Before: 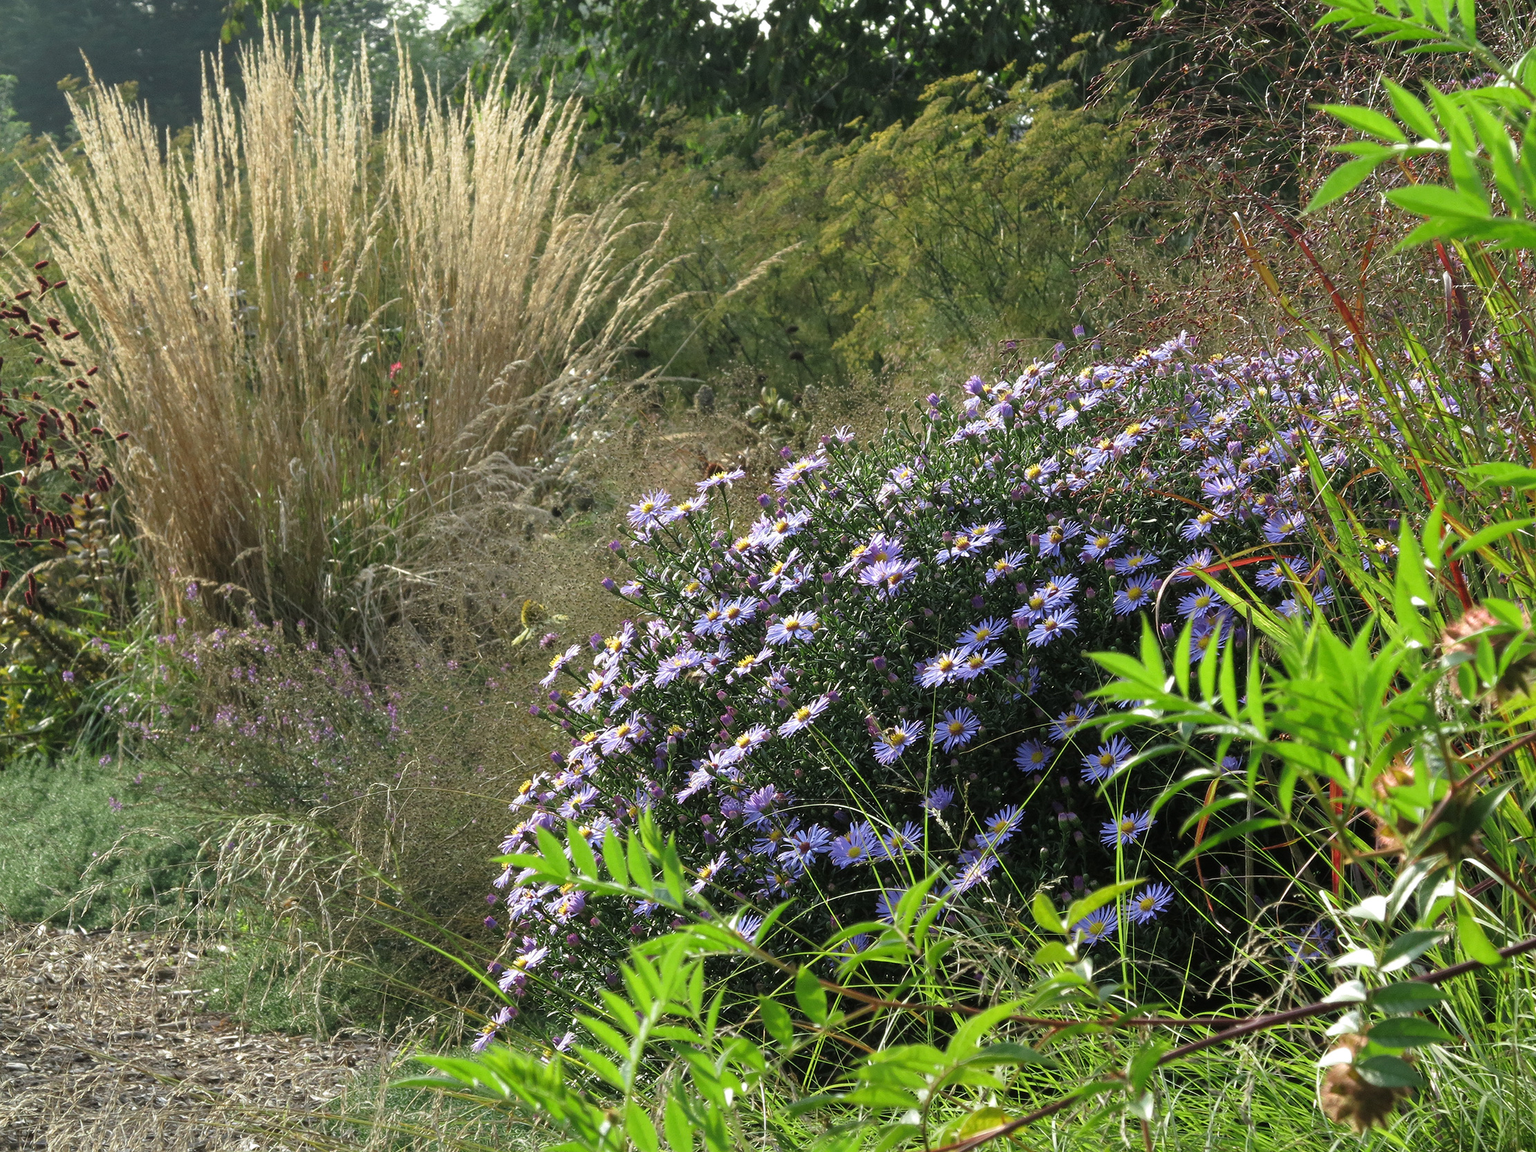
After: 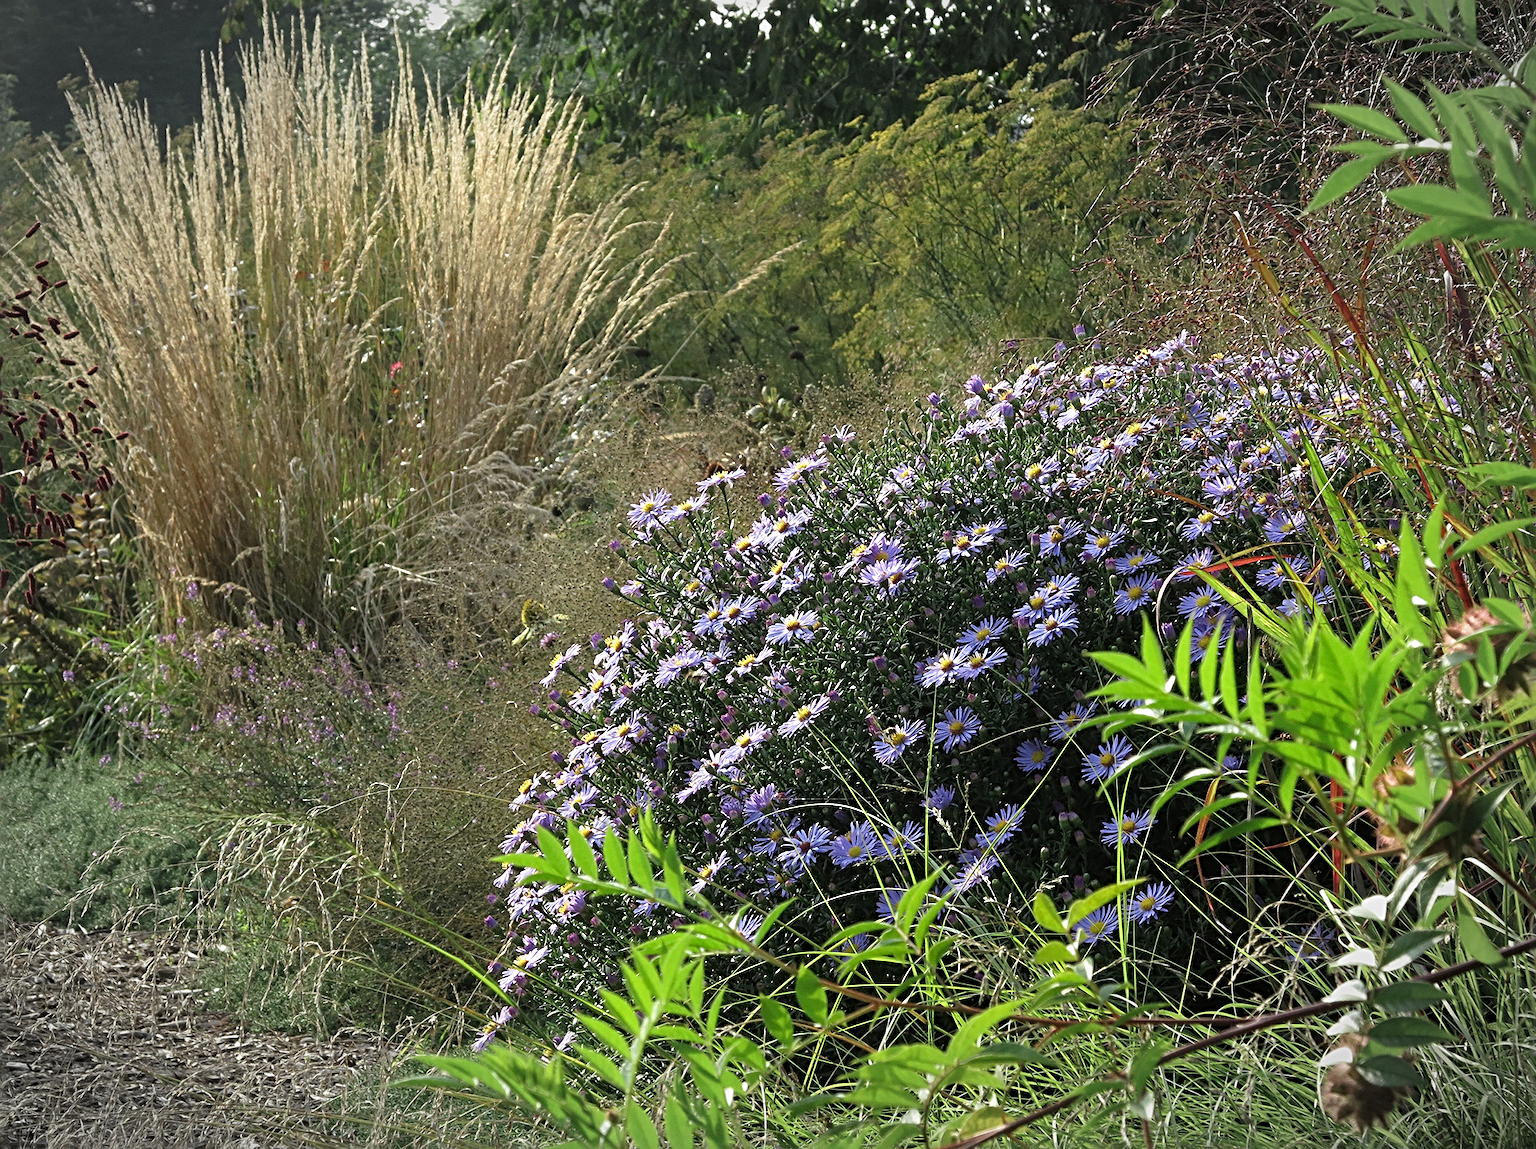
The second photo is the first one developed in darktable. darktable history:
sharpen: radius 3.988
crop: top 0.075%, bottom 0.135%
vignetting: automatic ratio true, unbound false
